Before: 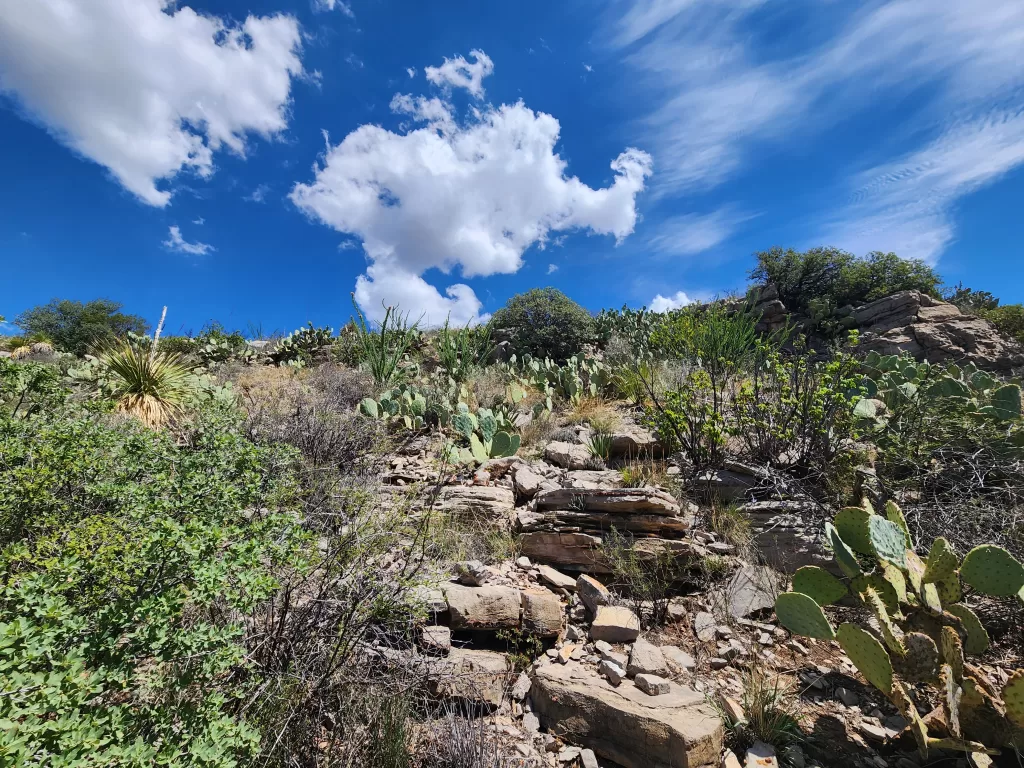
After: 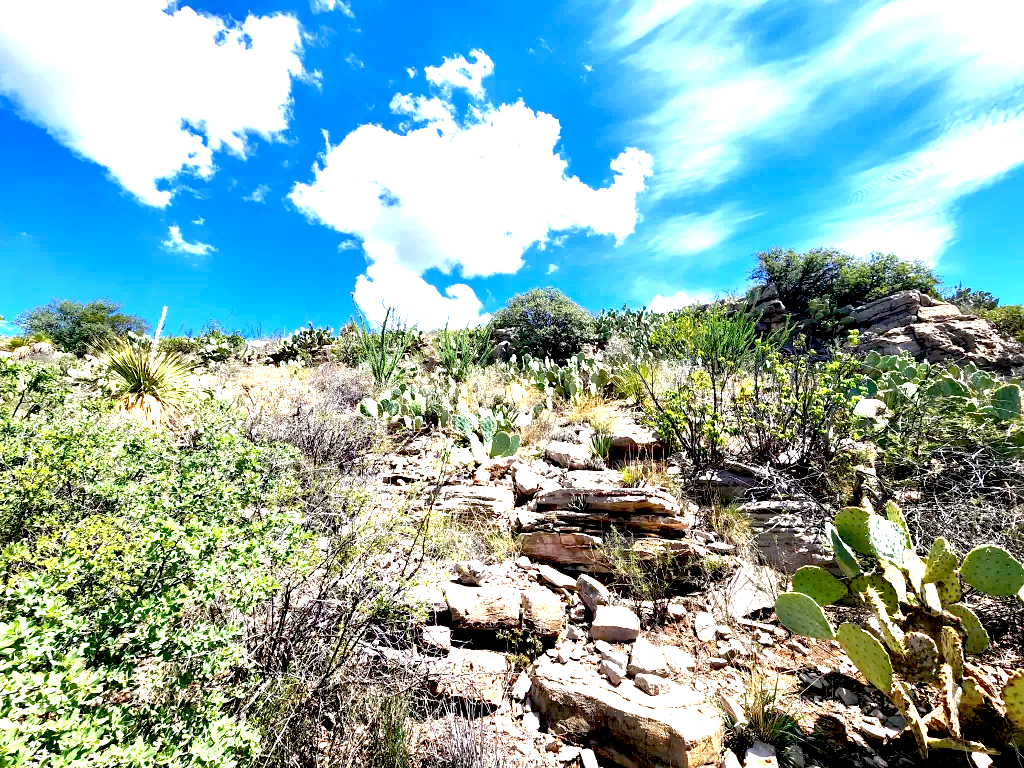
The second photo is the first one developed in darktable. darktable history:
exposure: black level correction 0.014, exposure 1.79 EV, compensate highlight preservation false
